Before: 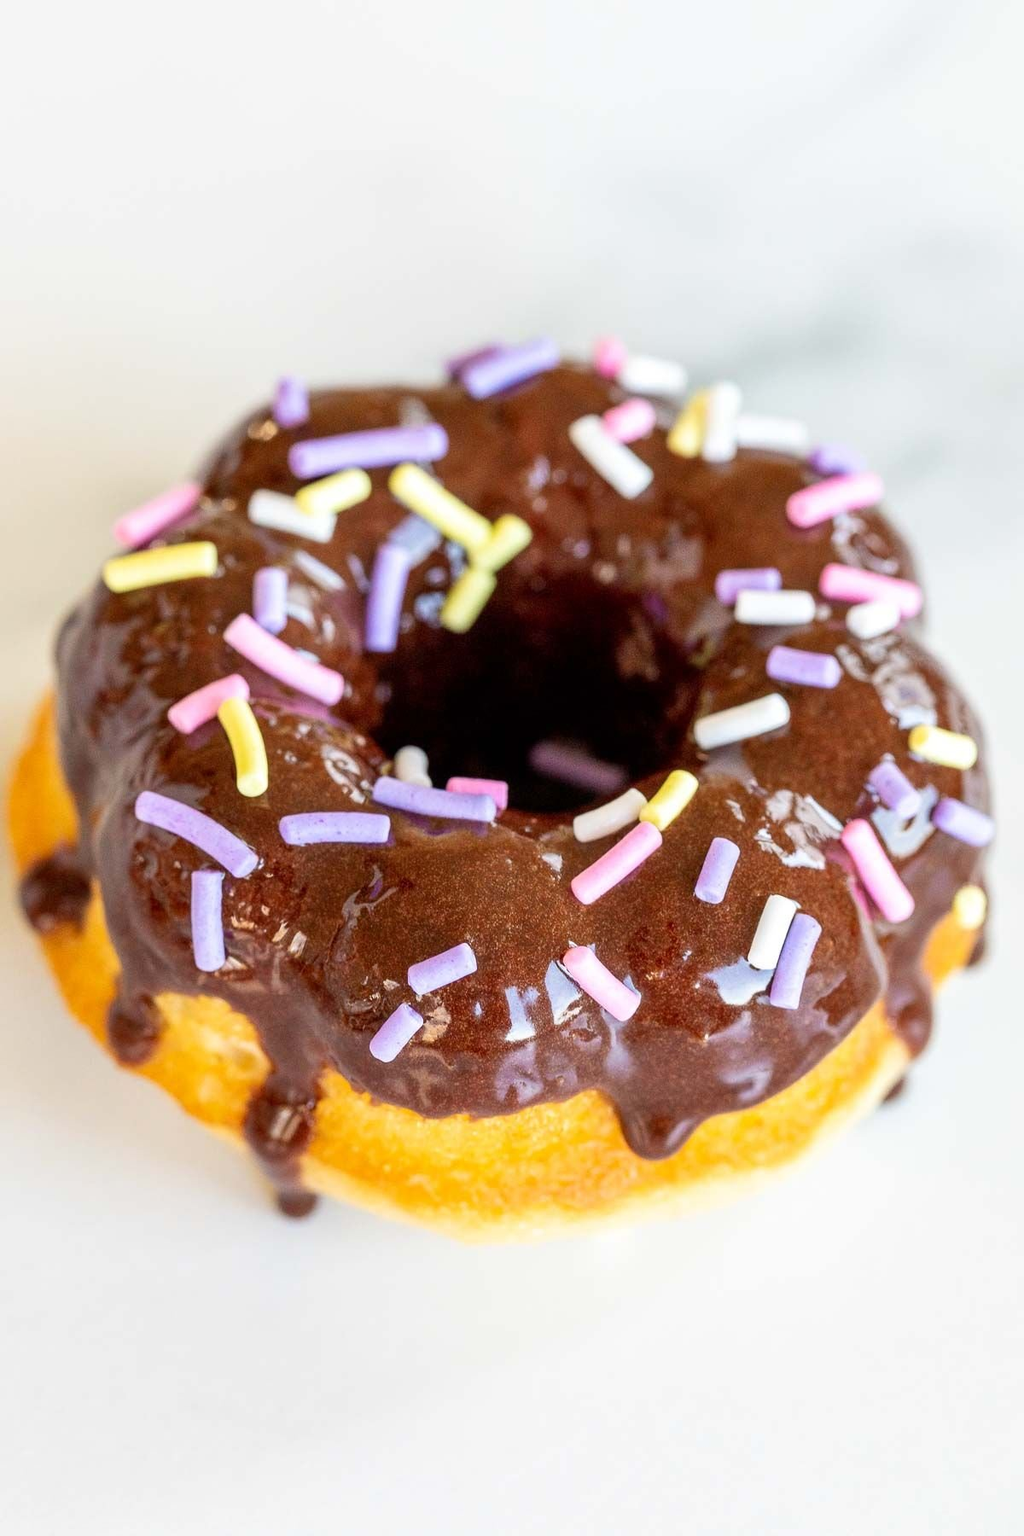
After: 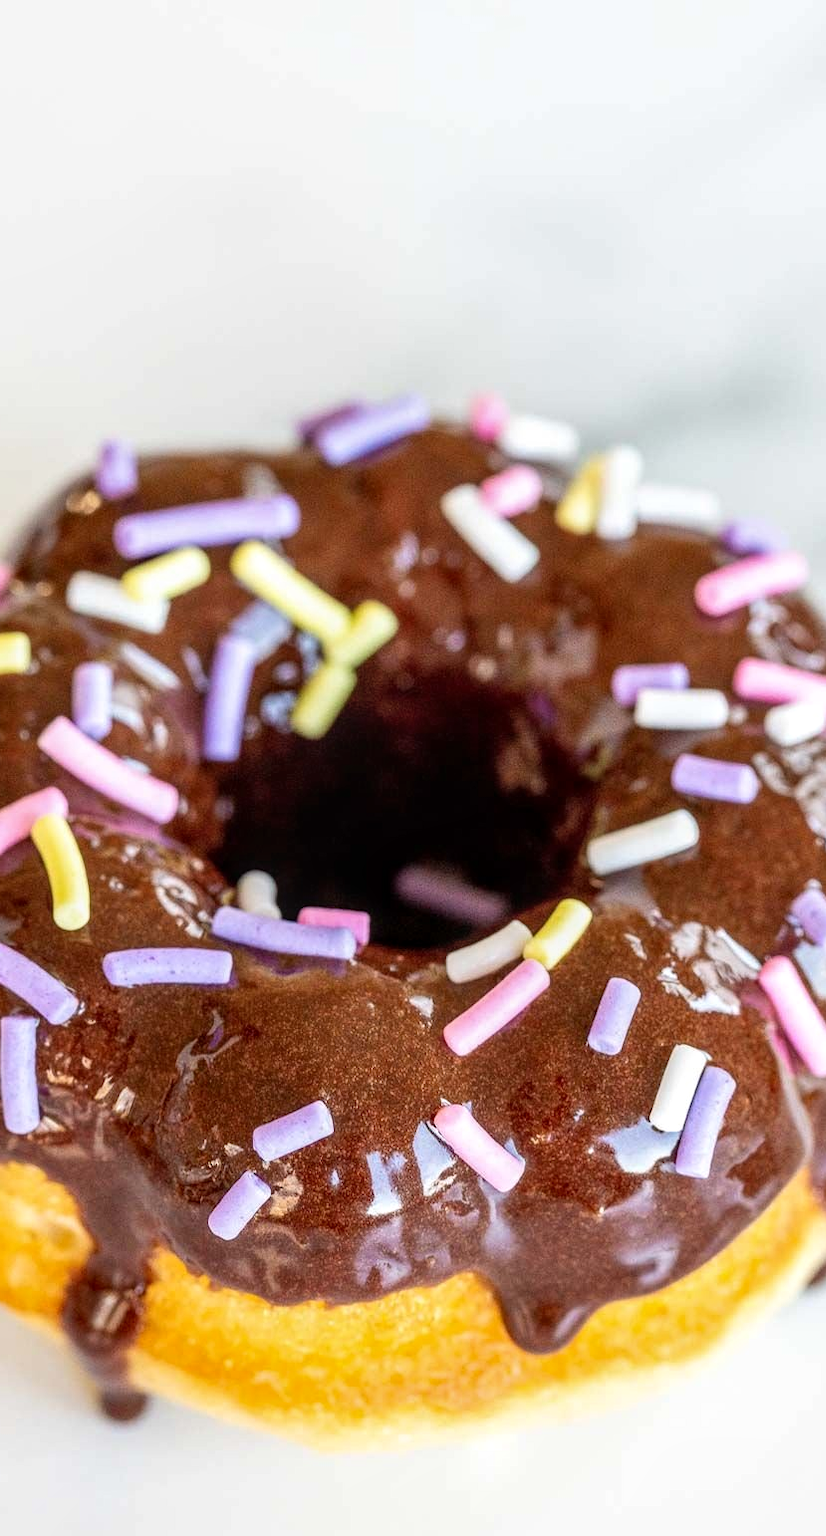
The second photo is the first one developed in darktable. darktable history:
crop: left 18.746%, right 12.039%, bottom 14.304%
local contrast: on, module defaults
